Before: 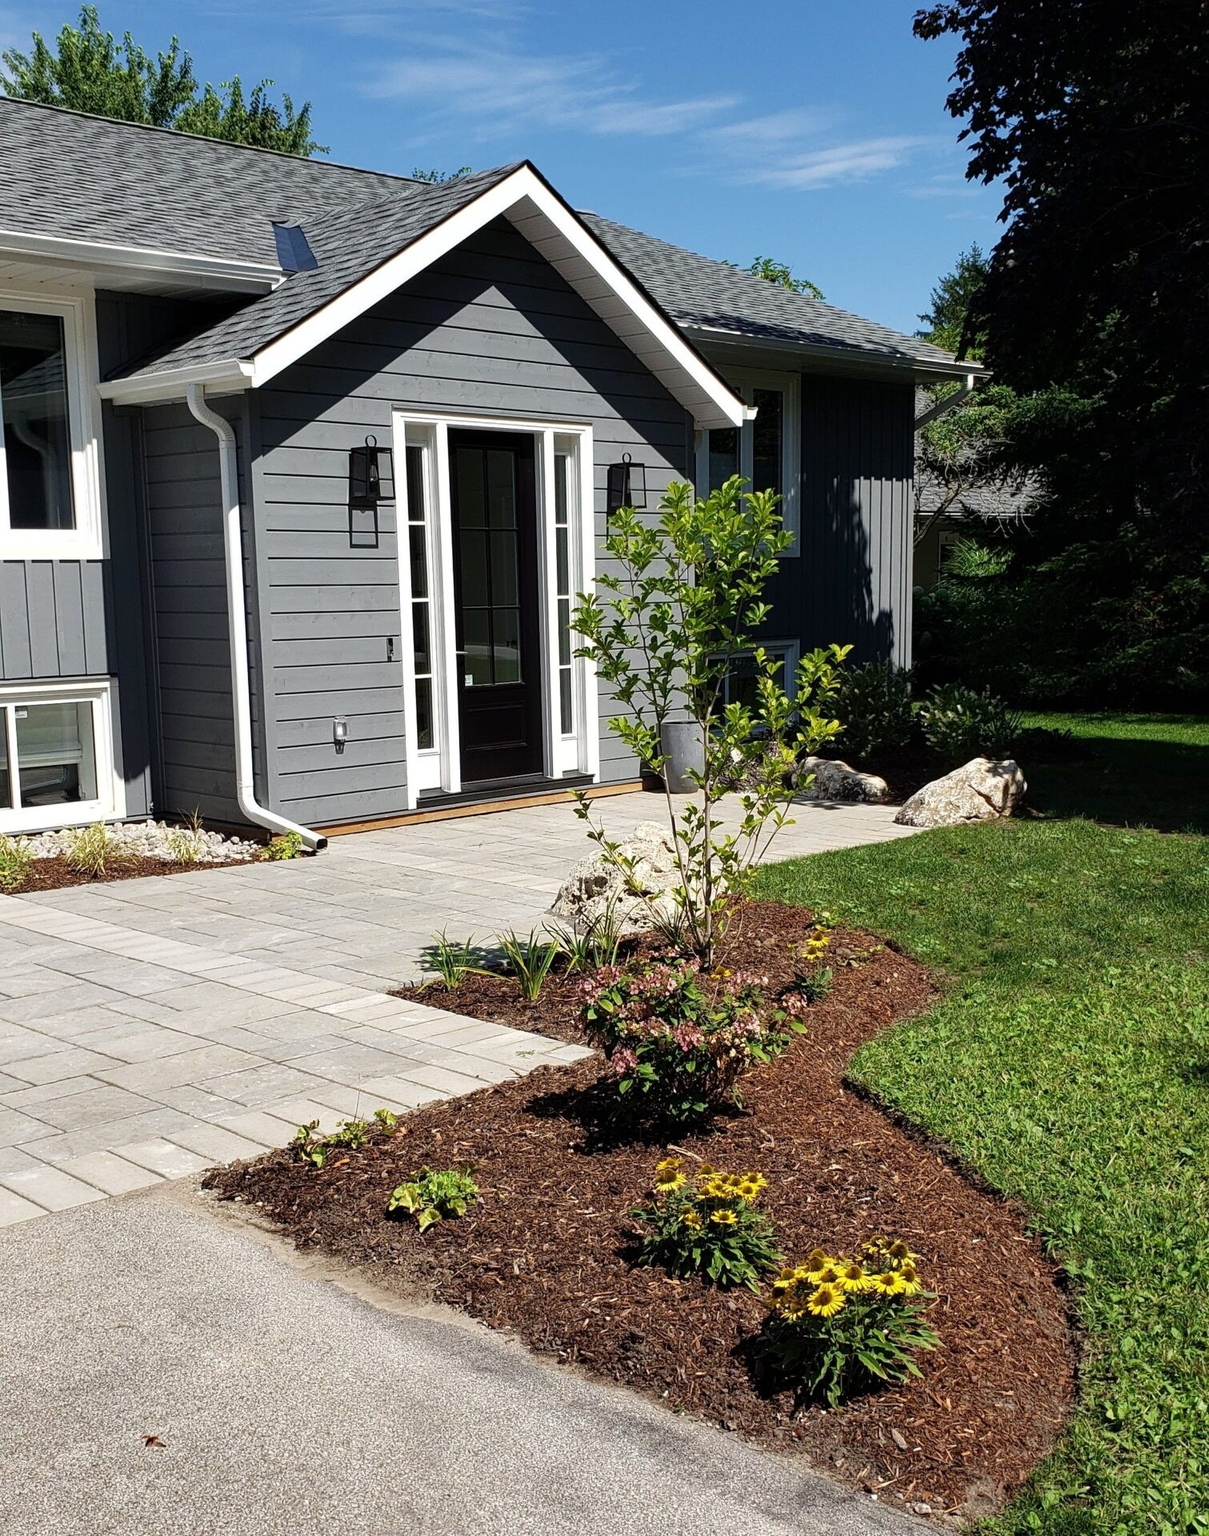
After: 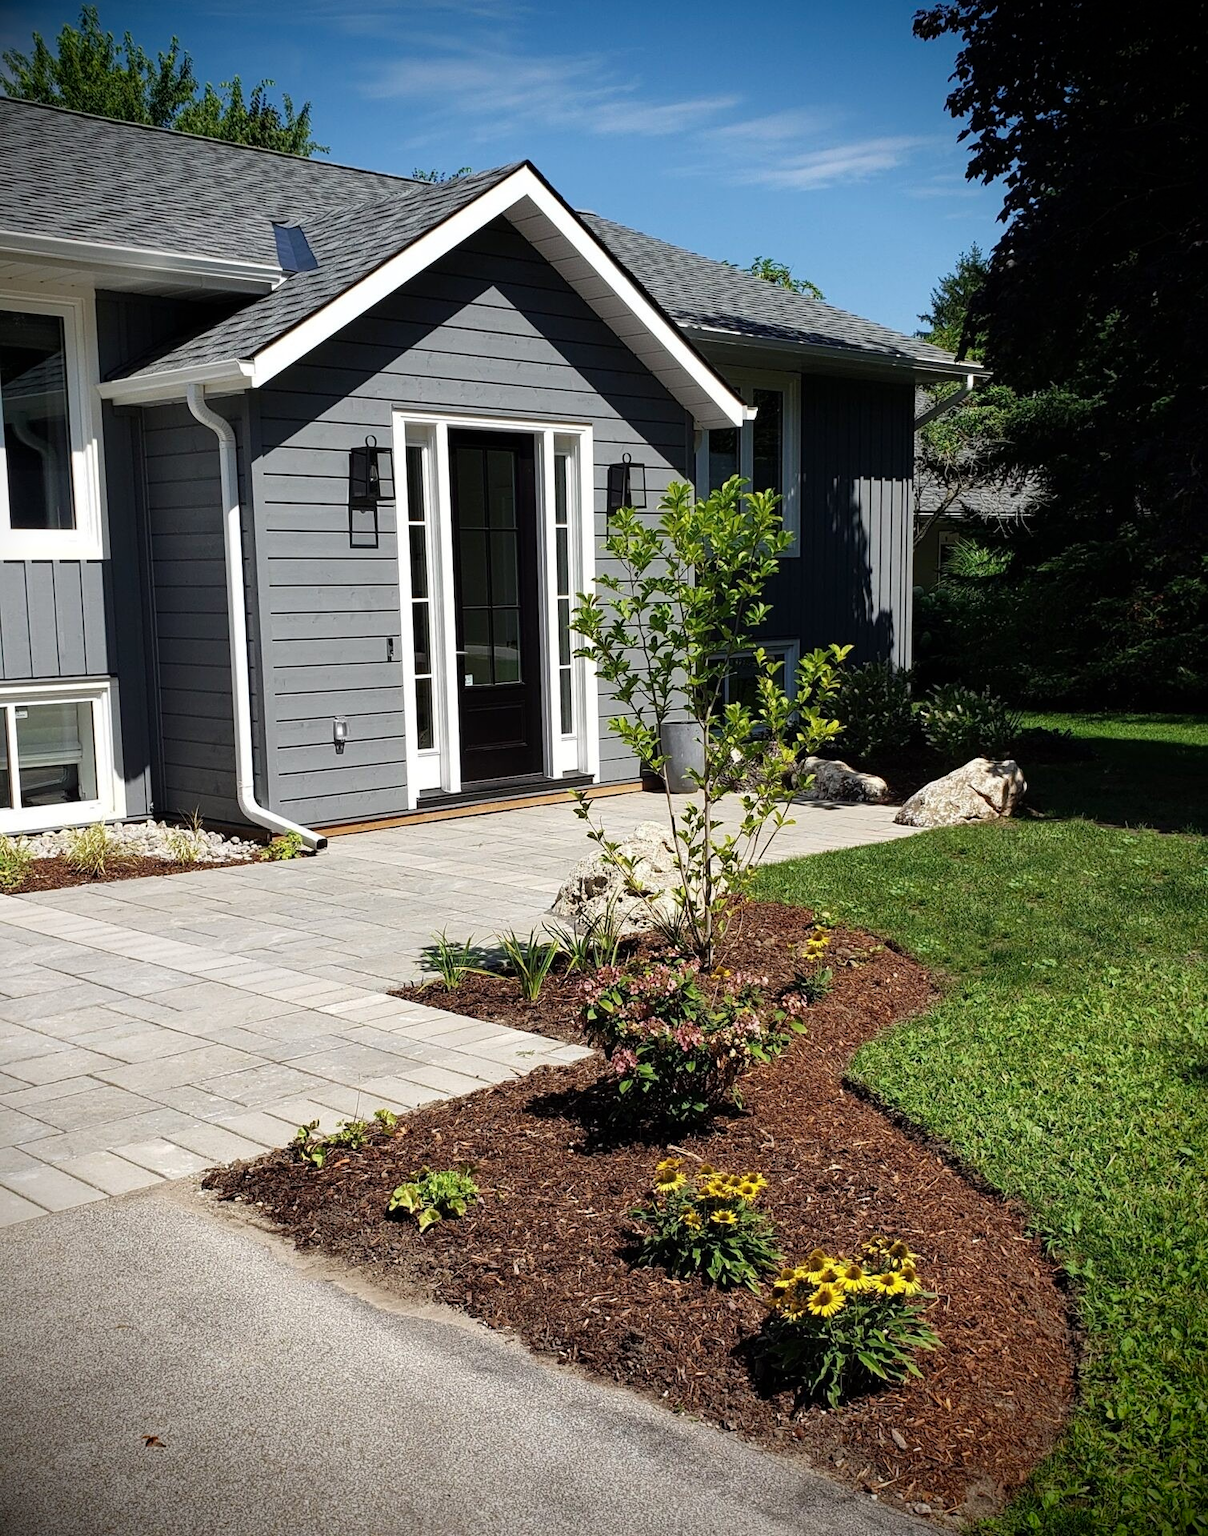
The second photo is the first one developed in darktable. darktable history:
vignetting: brightness -0.987, saturation 0.497
